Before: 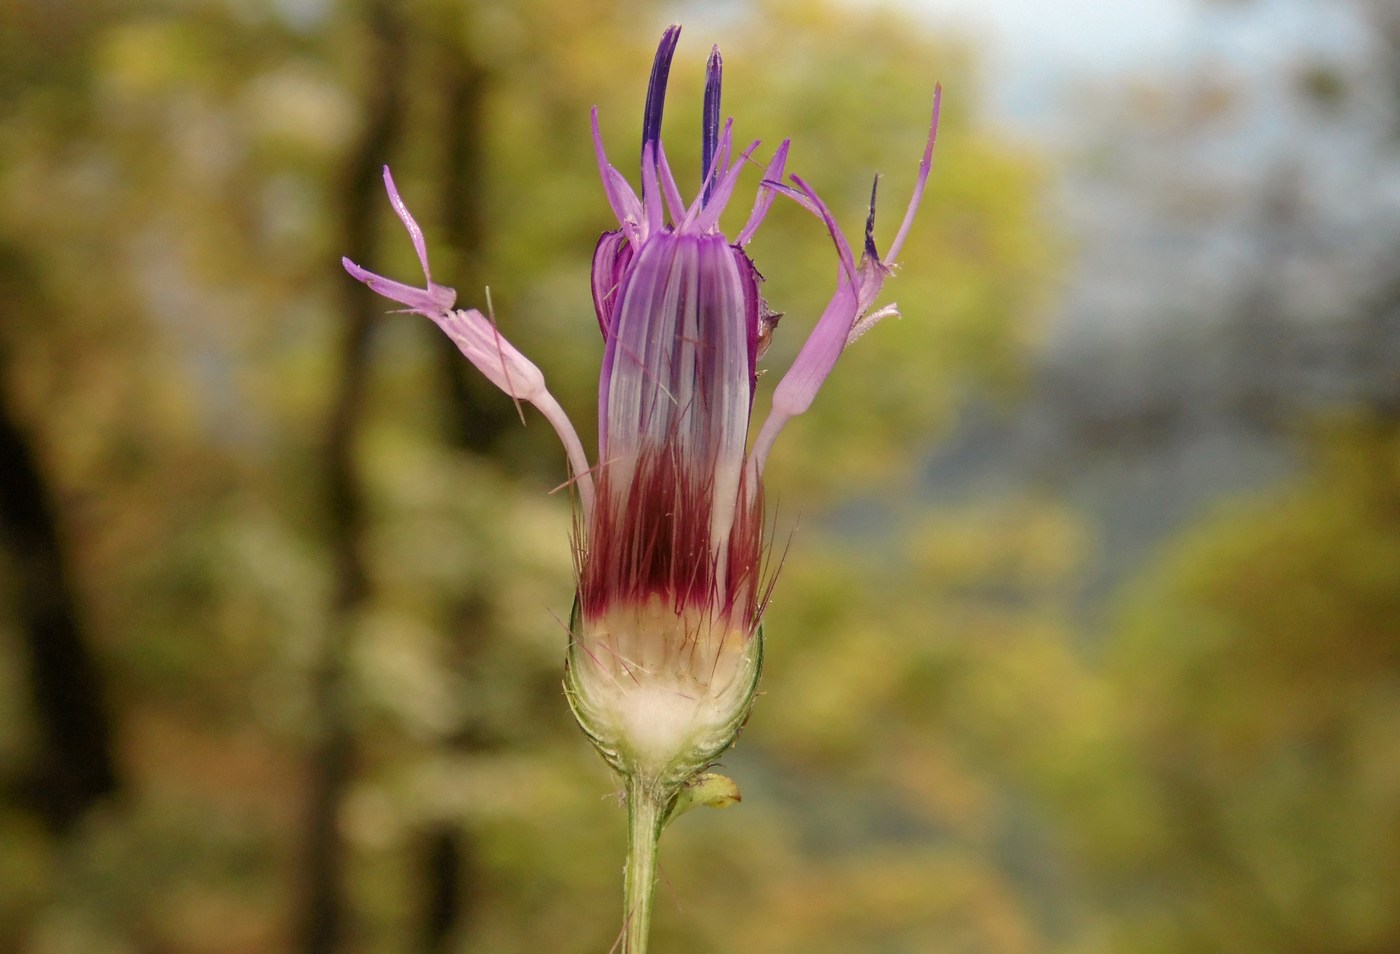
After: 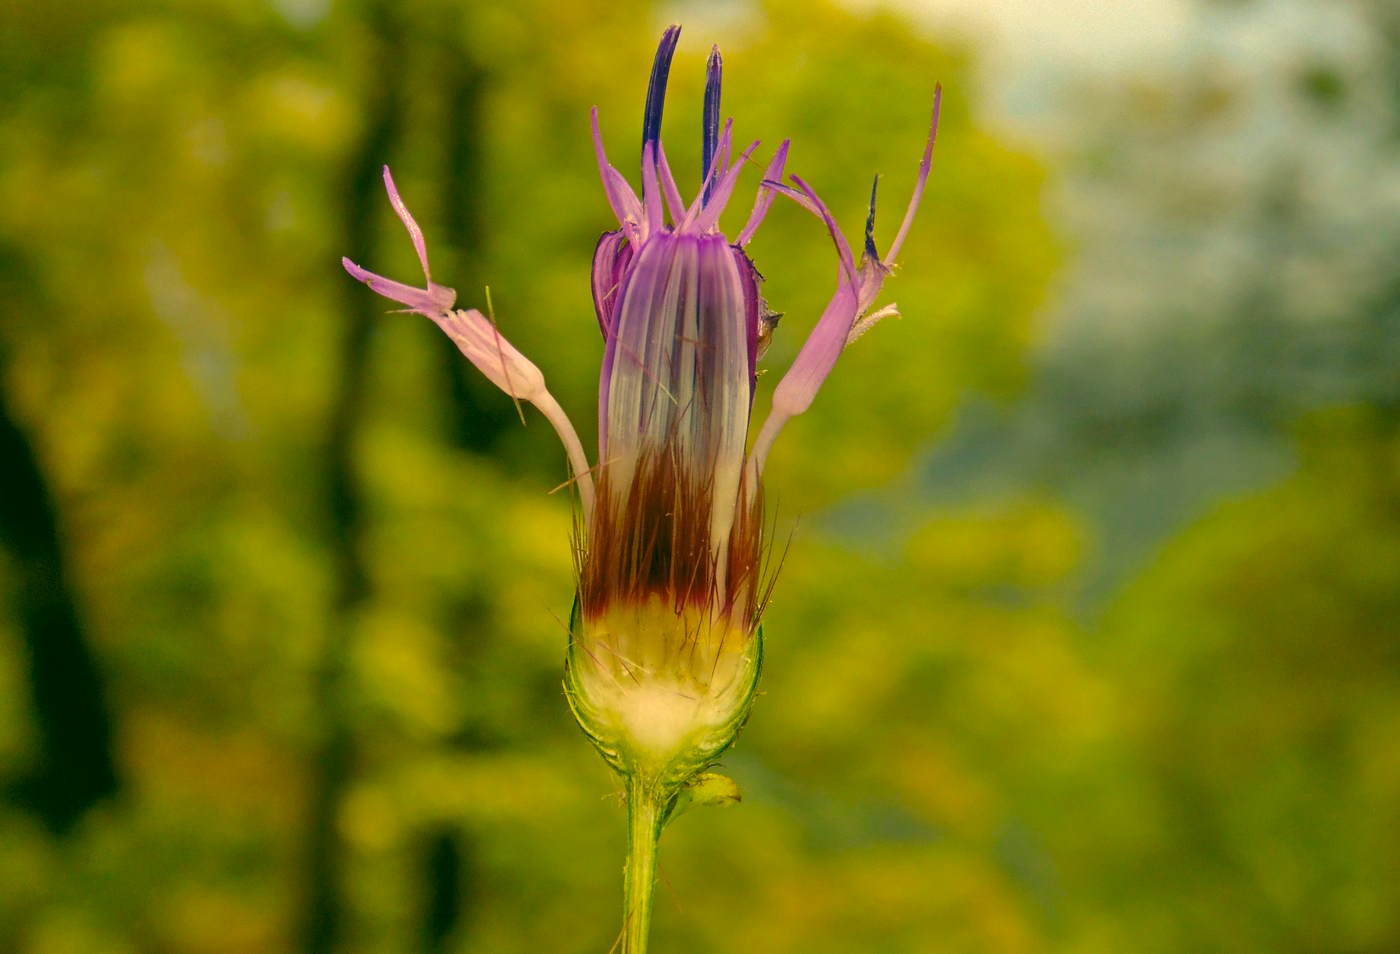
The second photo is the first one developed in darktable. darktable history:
color correction: highlights a* 5.62, highlights b* 33.57, shadows a* -25.86, shadows b* 4.02
color balance rgb: perceptual saturation grading › global saturation 30%, global vibrance 20%
shadows and highlights: low approximation 0.01, soften with gaussian
